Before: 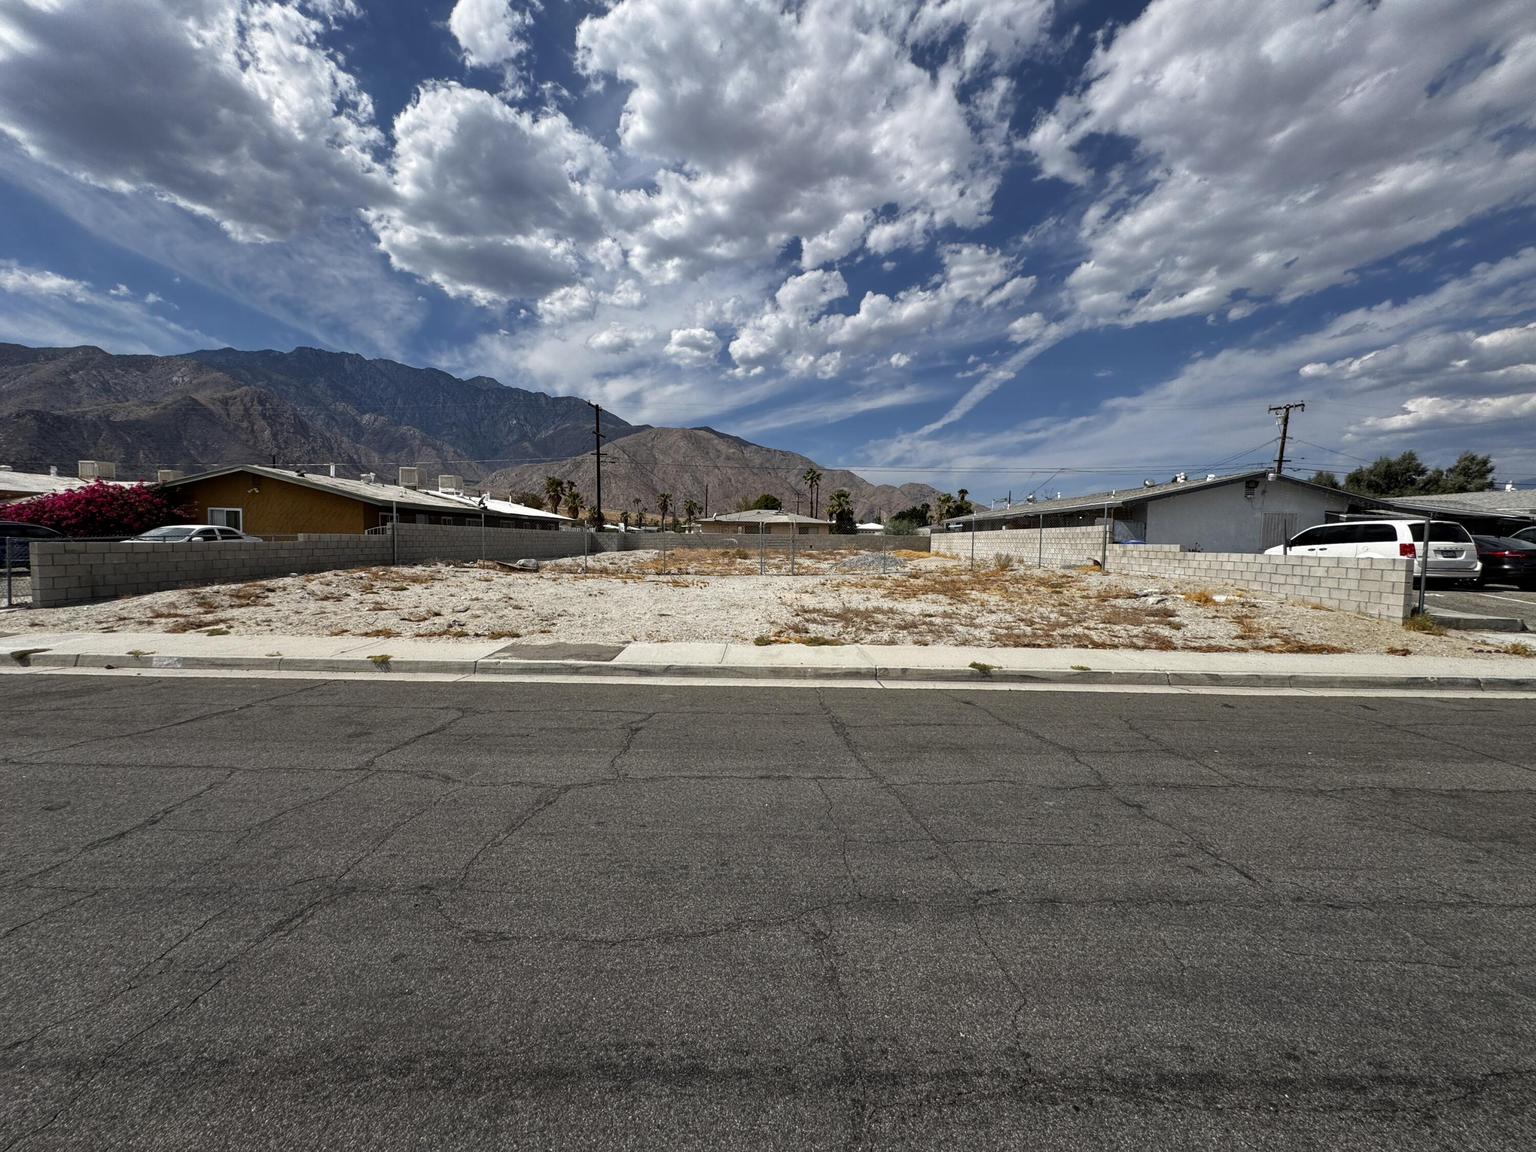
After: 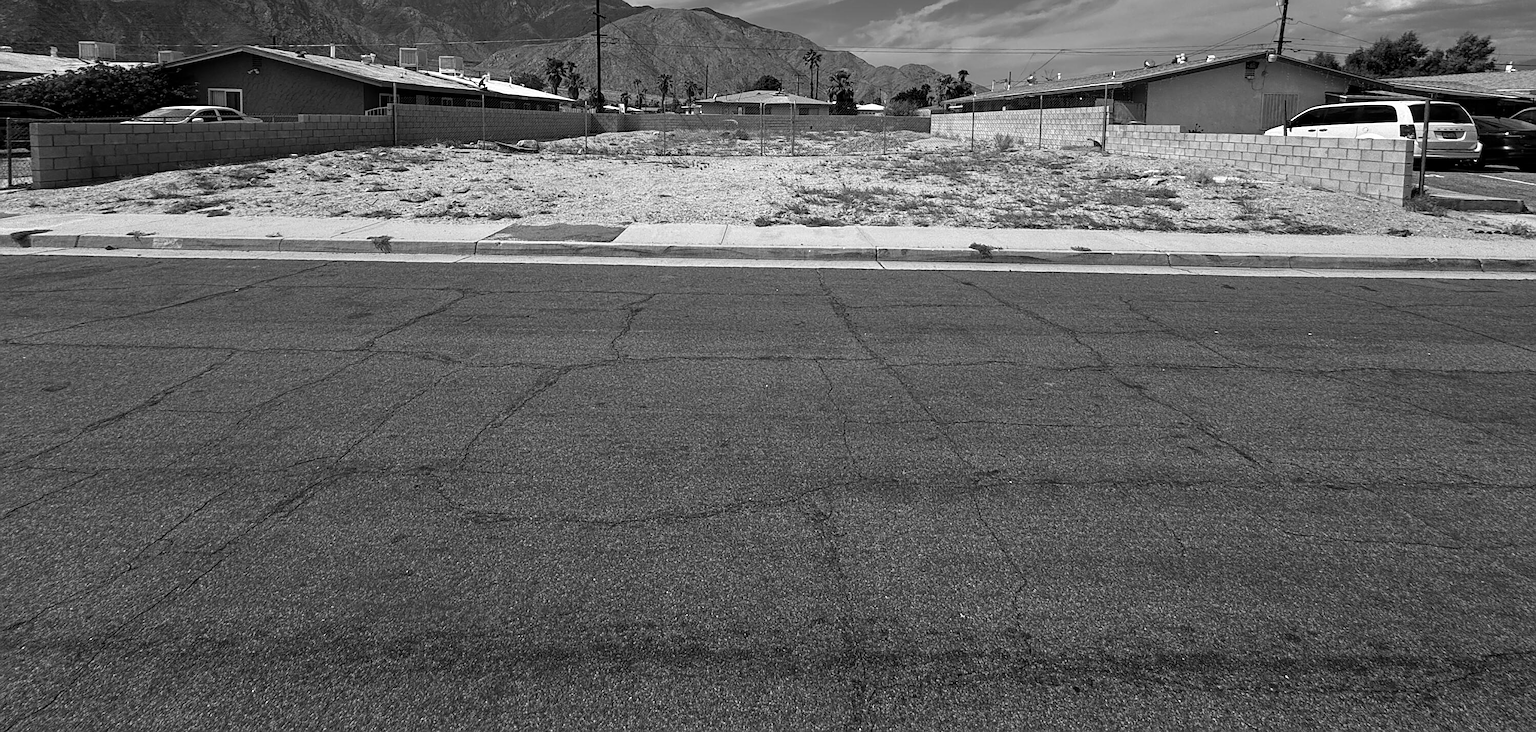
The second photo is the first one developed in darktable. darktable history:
crop and rotate: top 36.435%
sharpen: on, module defaults
monochrome: a 16.01, b -2.65, highlights 0.52
